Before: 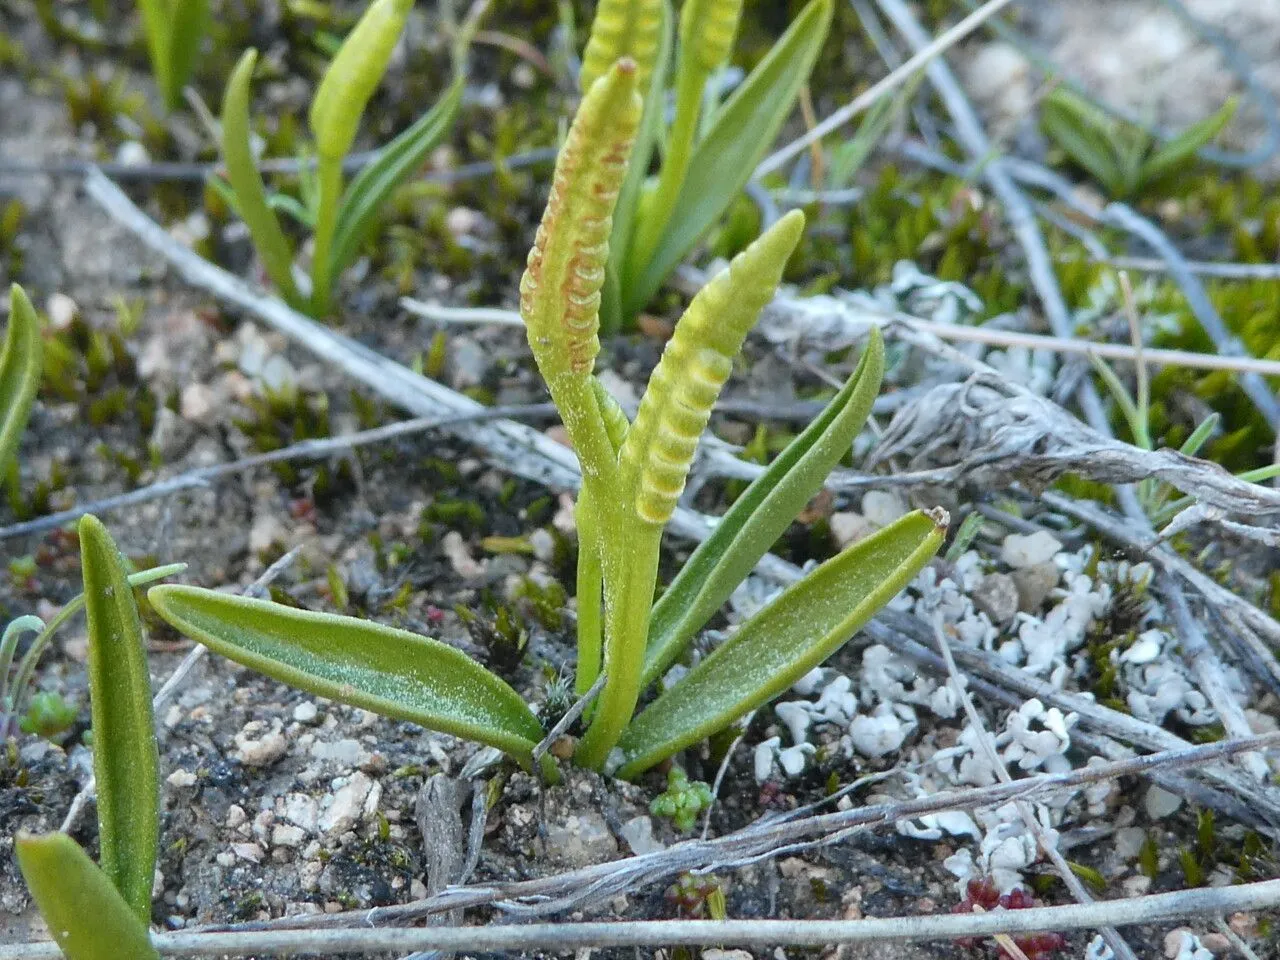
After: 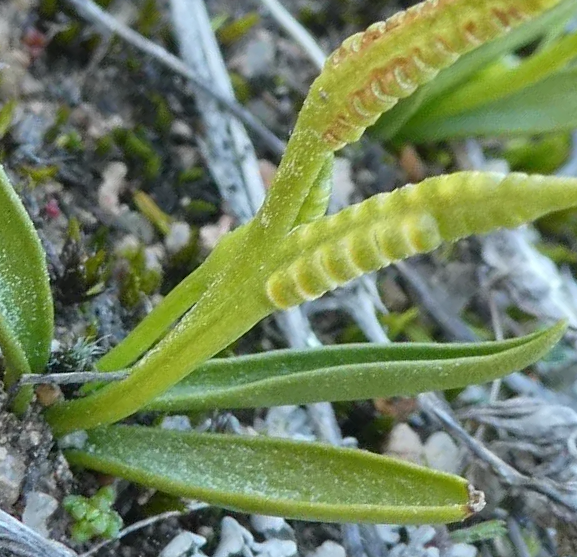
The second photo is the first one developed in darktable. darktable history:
crop and rotate: angle -45.44°, top 16.477%, right 0.887%, bottom 11.699%
